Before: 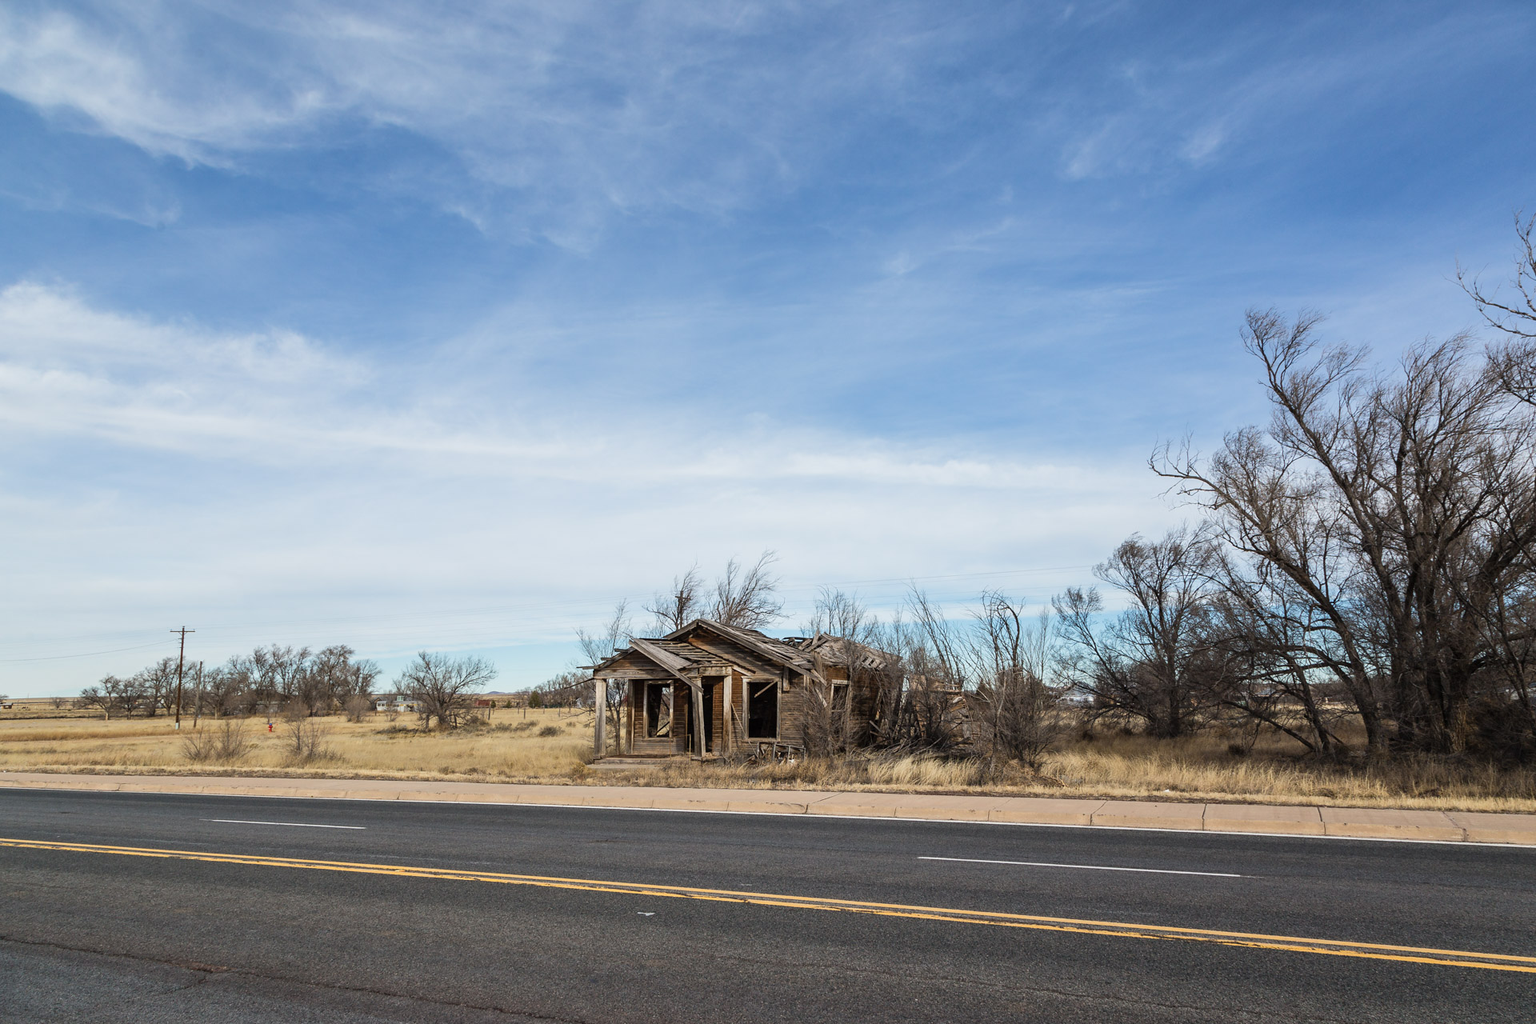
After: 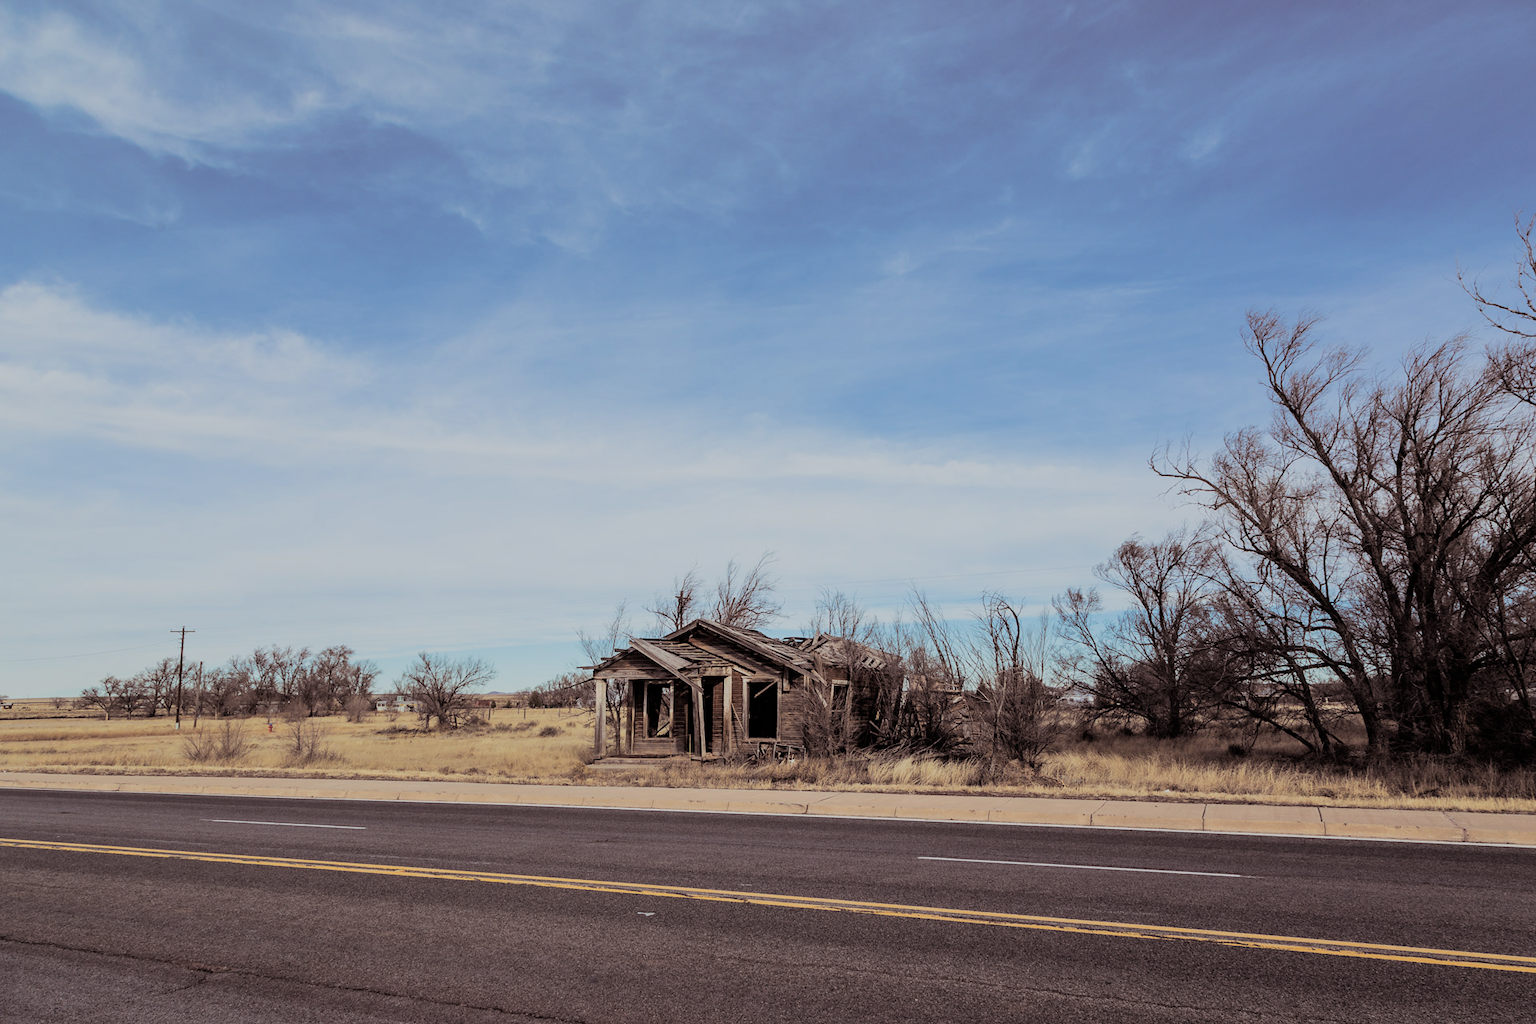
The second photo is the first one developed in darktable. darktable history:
filmic rgb: black relative exposure -7.15 EV, white relative exposure 5.36 EV, hardness 3.02, color science v6 (2022)
split-toning: shadows › saturation 0.24, highlights › hue 54°, highlights › saturation 0.24
